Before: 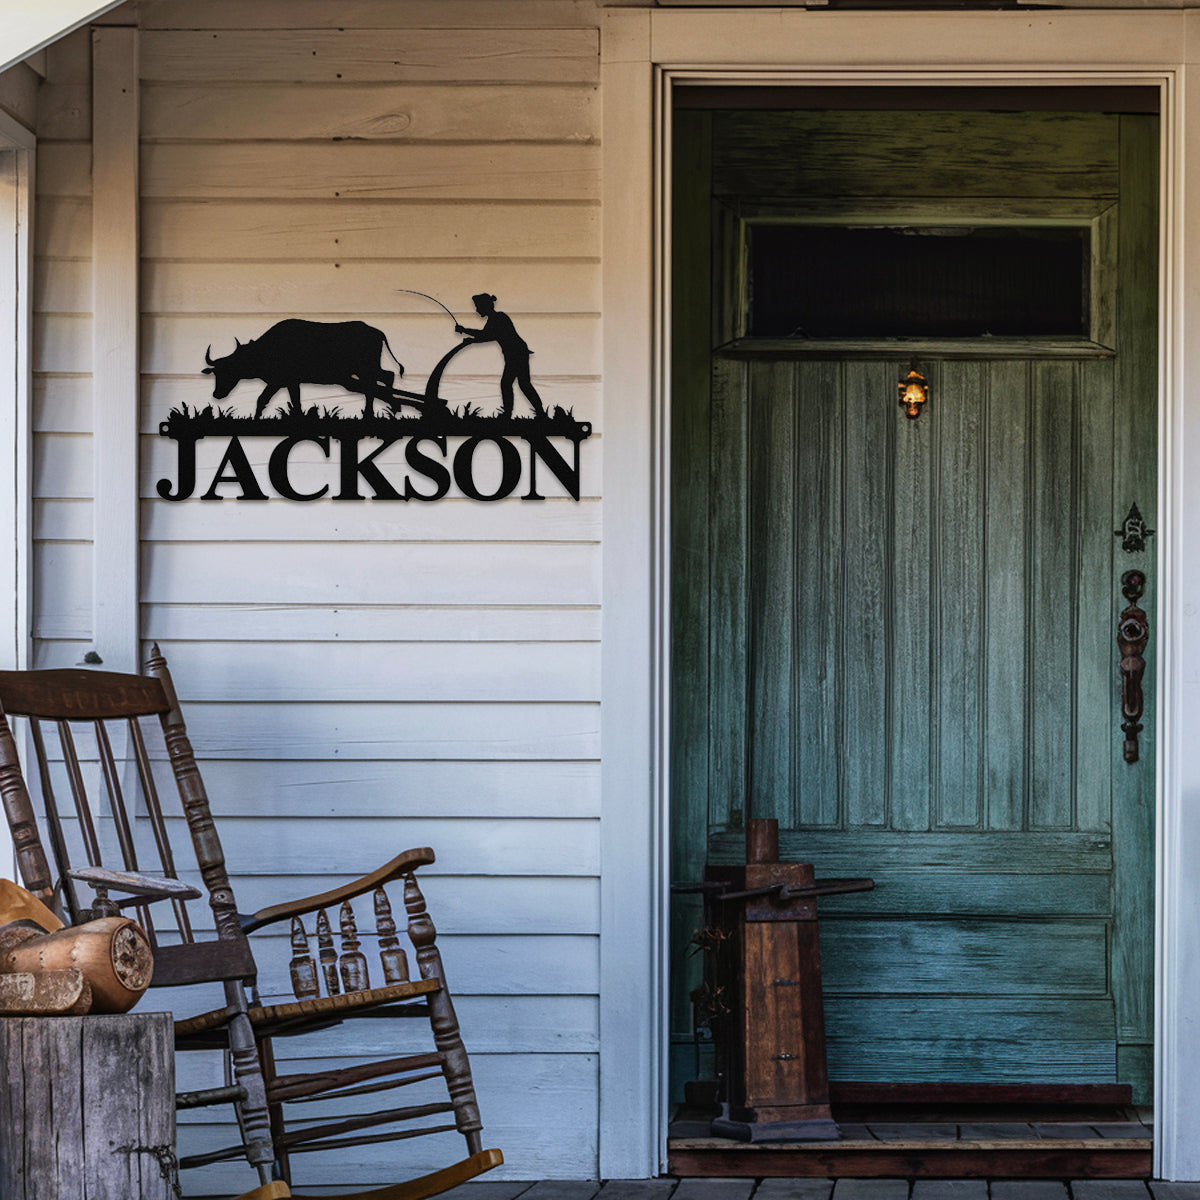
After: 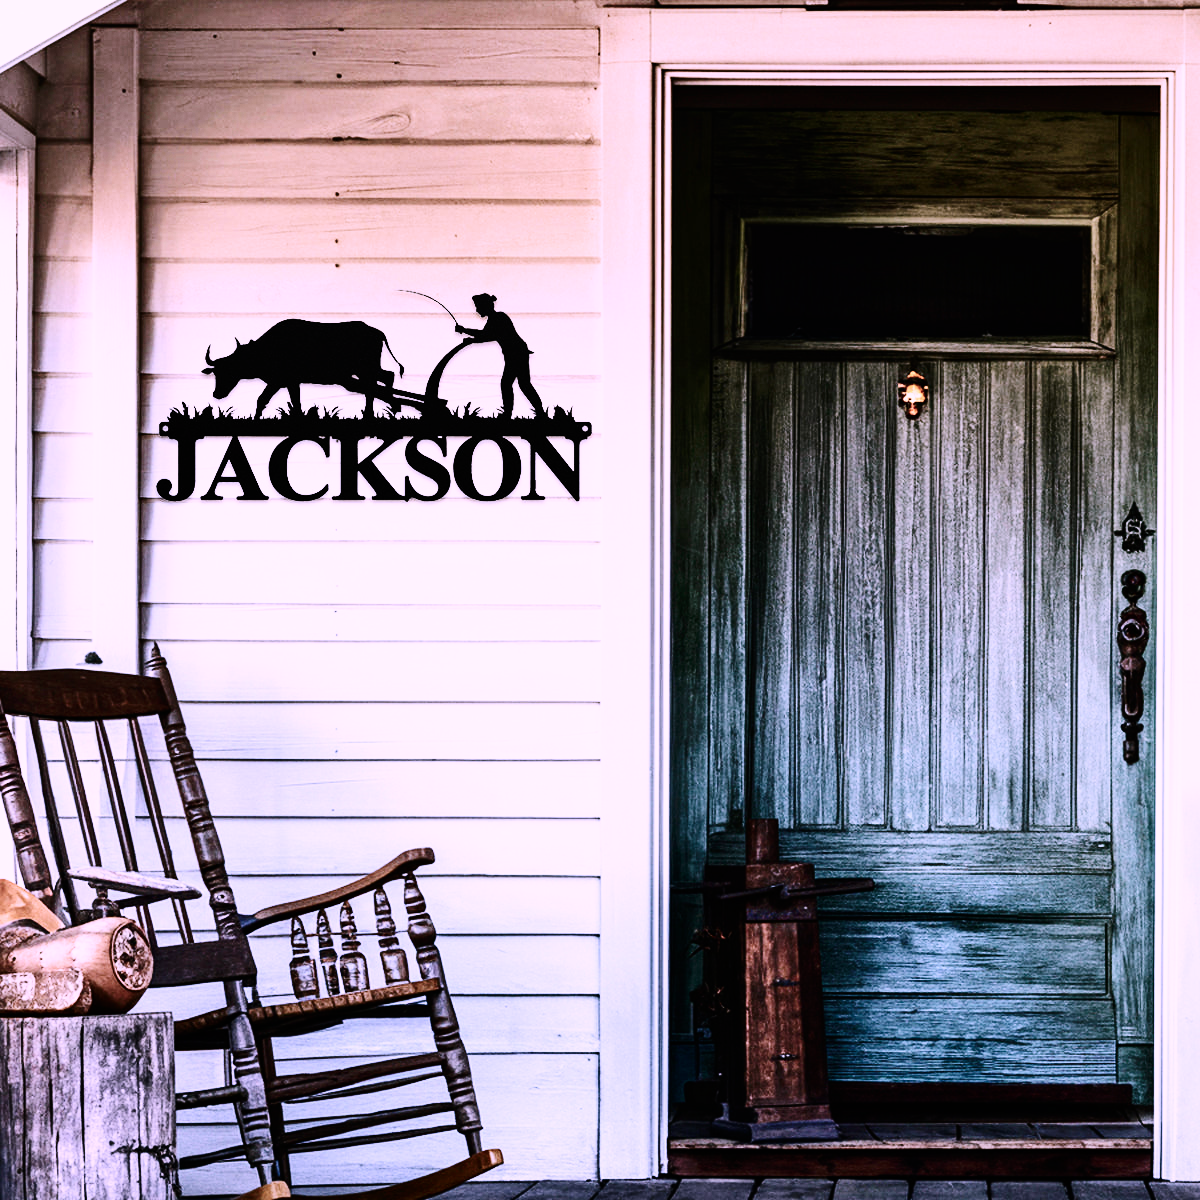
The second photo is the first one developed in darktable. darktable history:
exposure: compensate highlight preservation false
contrast brightness saturation: contrast 0.25, saturation -0.31
white balance: emerald 1
color correction: highlights a* 15.46, highlights b* -20.56
base curve: curves: ch0 [(0, 0) (0, 0) (0.002, 0.001) (0.008, 0.003) (0.019, 0.011) (0.037, 0.037) (0.064, 0.11) (0.102, 0.232) (0.152, 0.379) (0.216, 0.524) (0.296, 0.665) (0.394, 0.789) (0.512, 0.881) (0.651, 0.945) (0.813, 0.986) (1, 1)], preserve colors none
